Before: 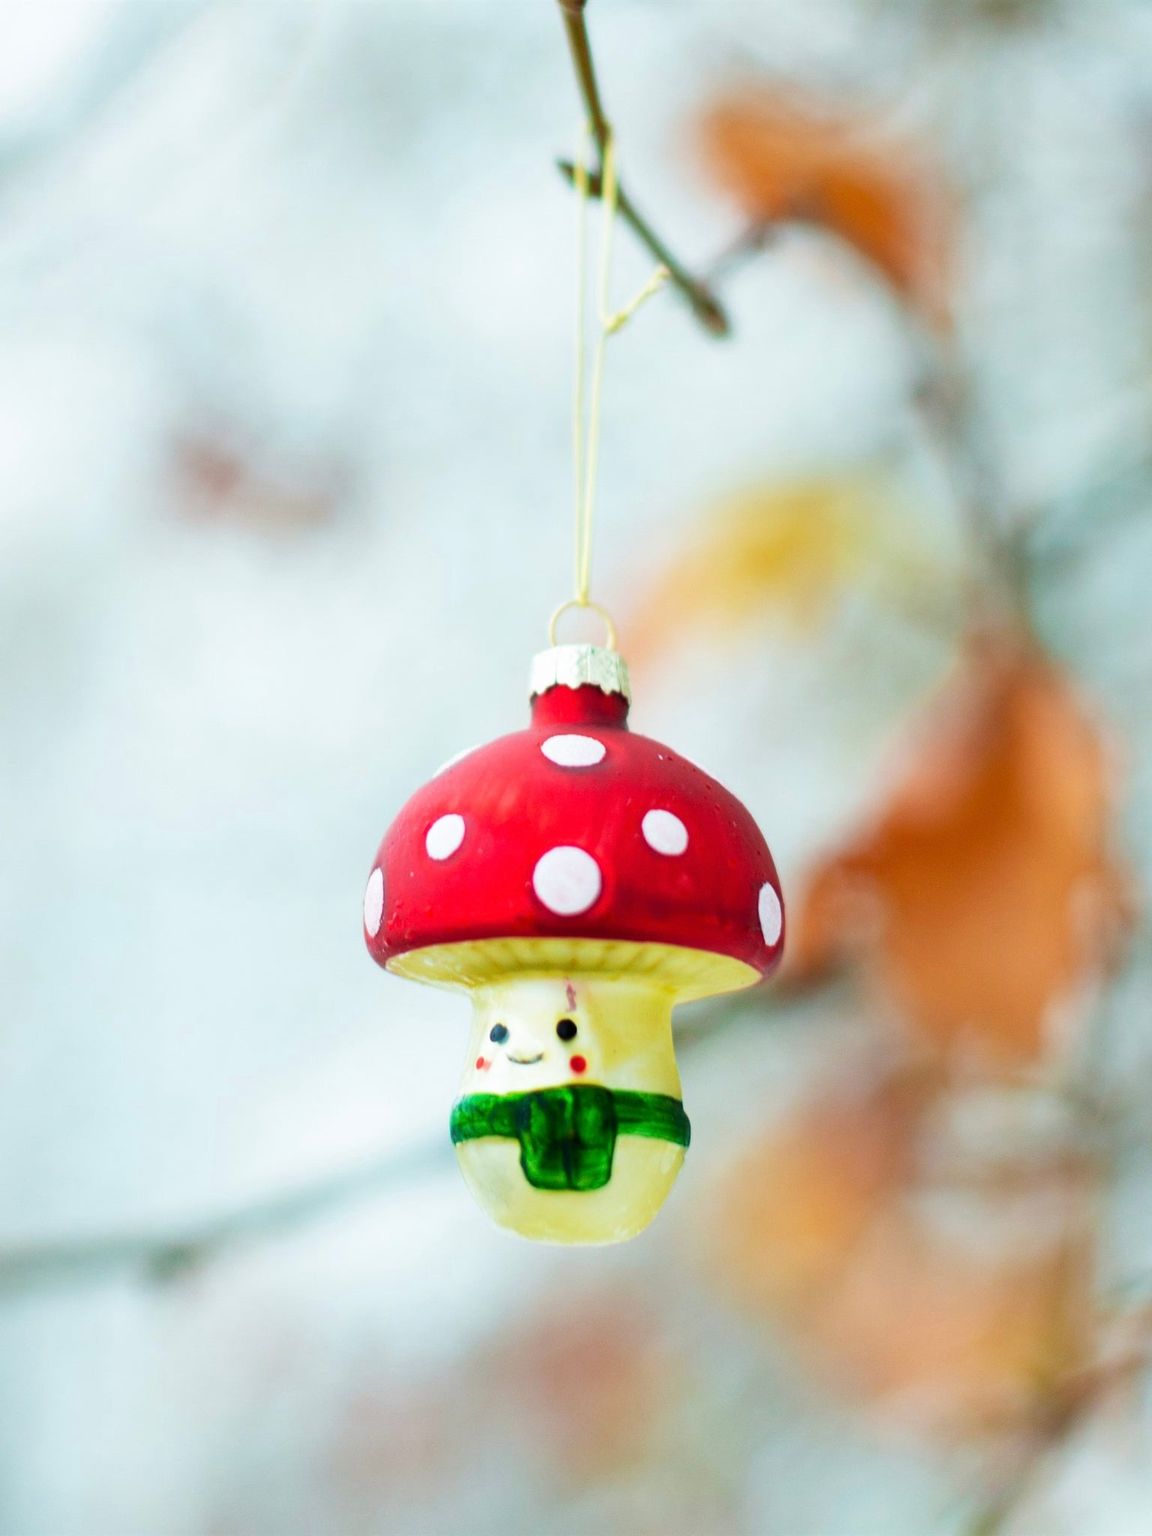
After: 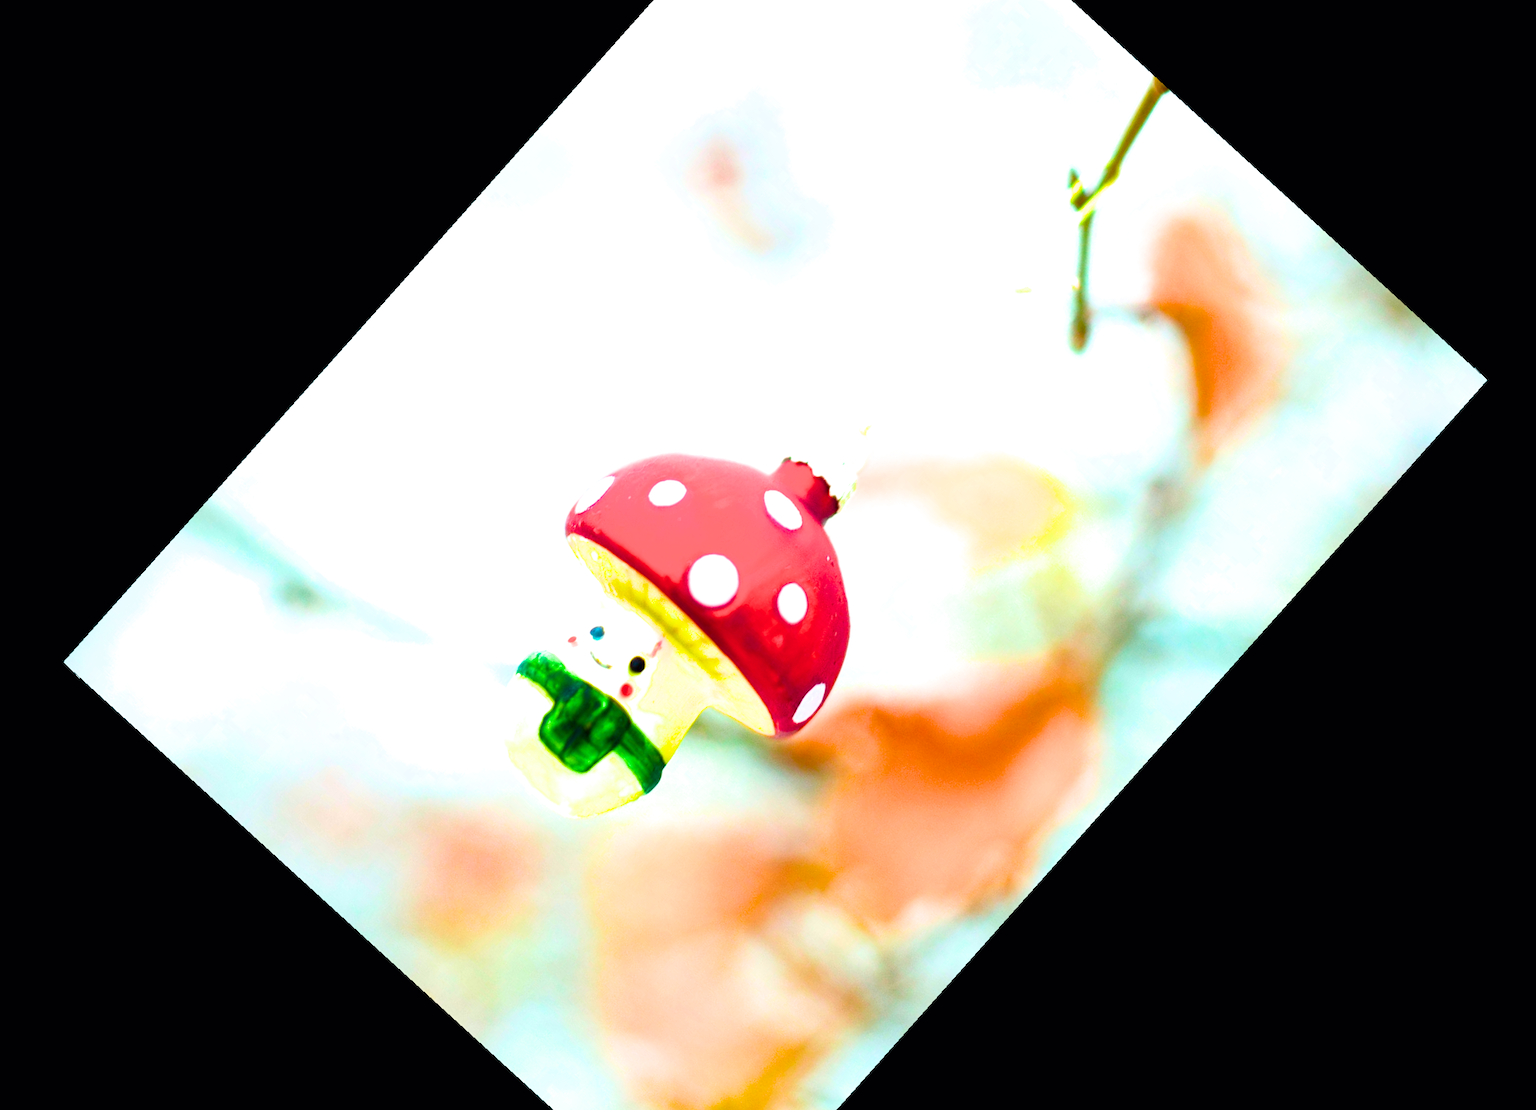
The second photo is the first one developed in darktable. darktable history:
filmic rgb: black relative exposure -16 EV, white relative exposure 2.93 EV, hardness 10.04, color science v6 (2022)
exposure: exposure 1 EV, compensate highlight preservation false
rotate and perspective: rotation -4.2°, shear 0.006, automatic cropping off
crop and rotate: angle -46.26°, top 16.234%, right 0.912%, bottom 11.704%
color balance rgb: linear chroma grading › global chroma 23.15%, perceptual saturation grading › global saturation 28.7%, perceptual saturation grading › mid-tones 12.04%, perceptual saturation grading › shadows 10.19%, global vibrance 22.22%
